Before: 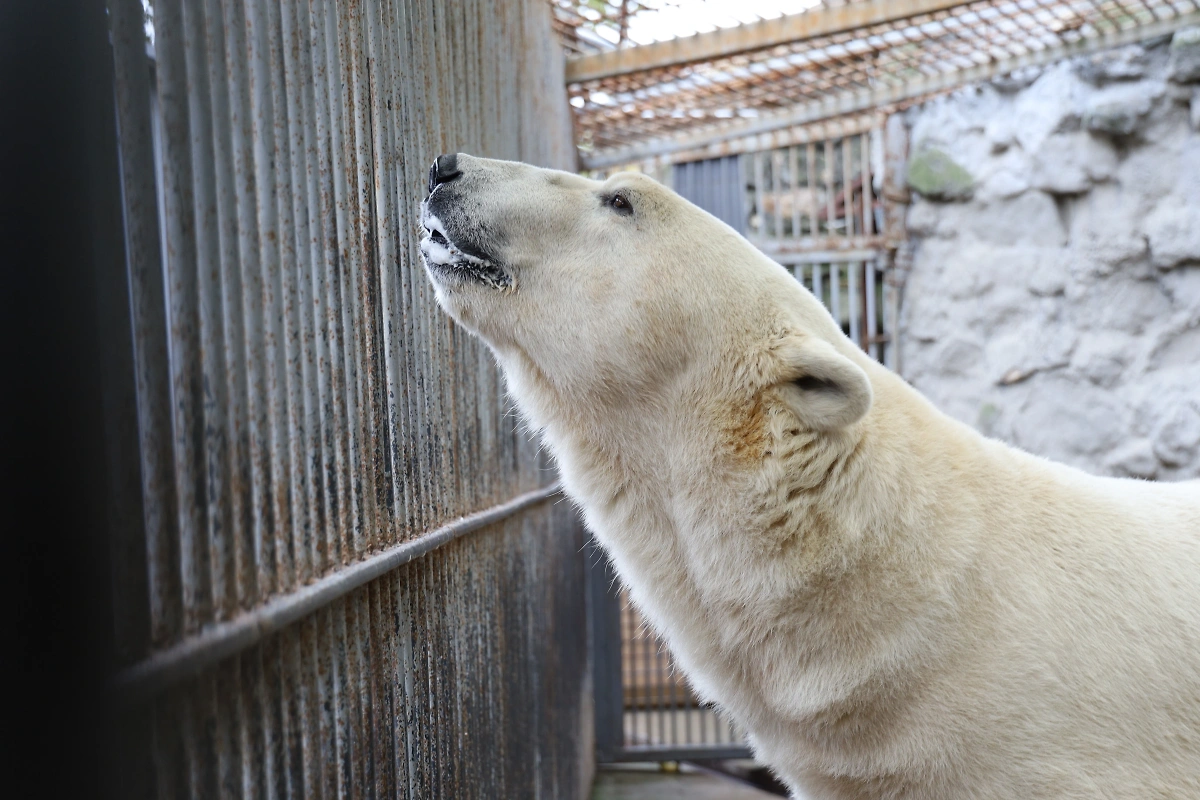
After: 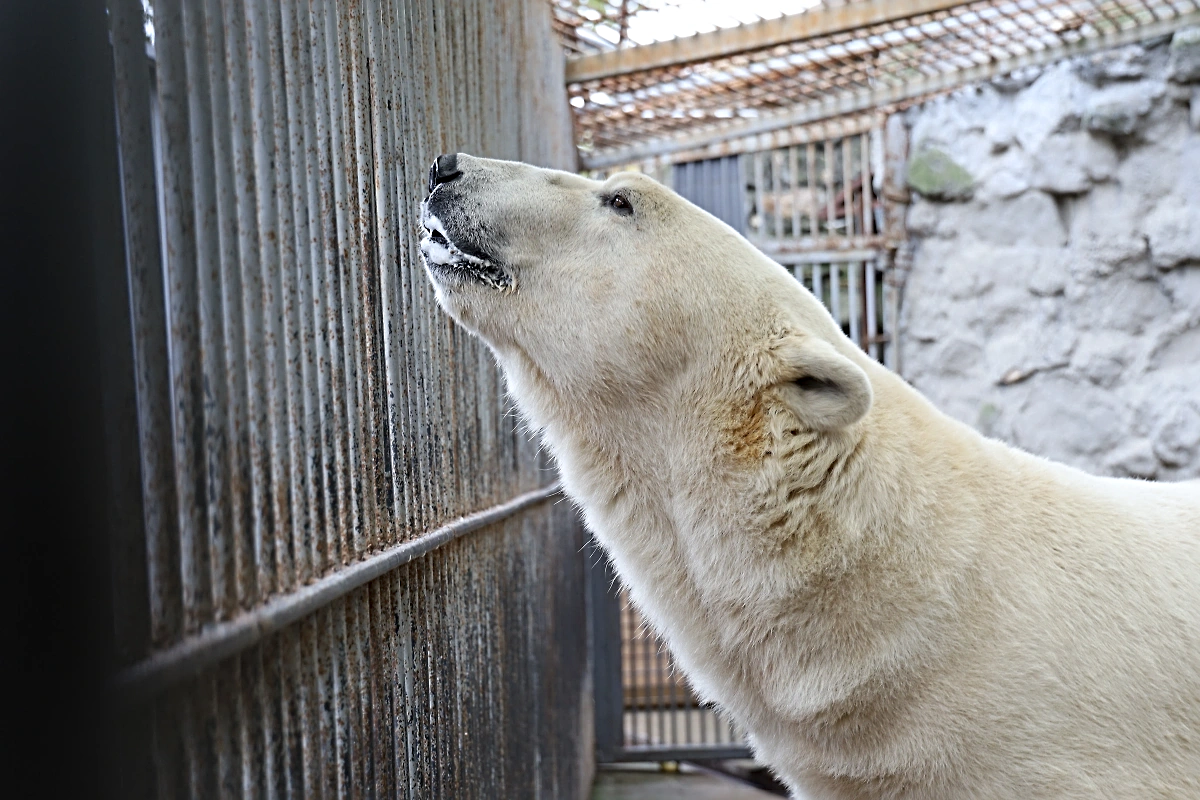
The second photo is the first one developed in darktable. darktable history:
sharpen: radius 3.988
